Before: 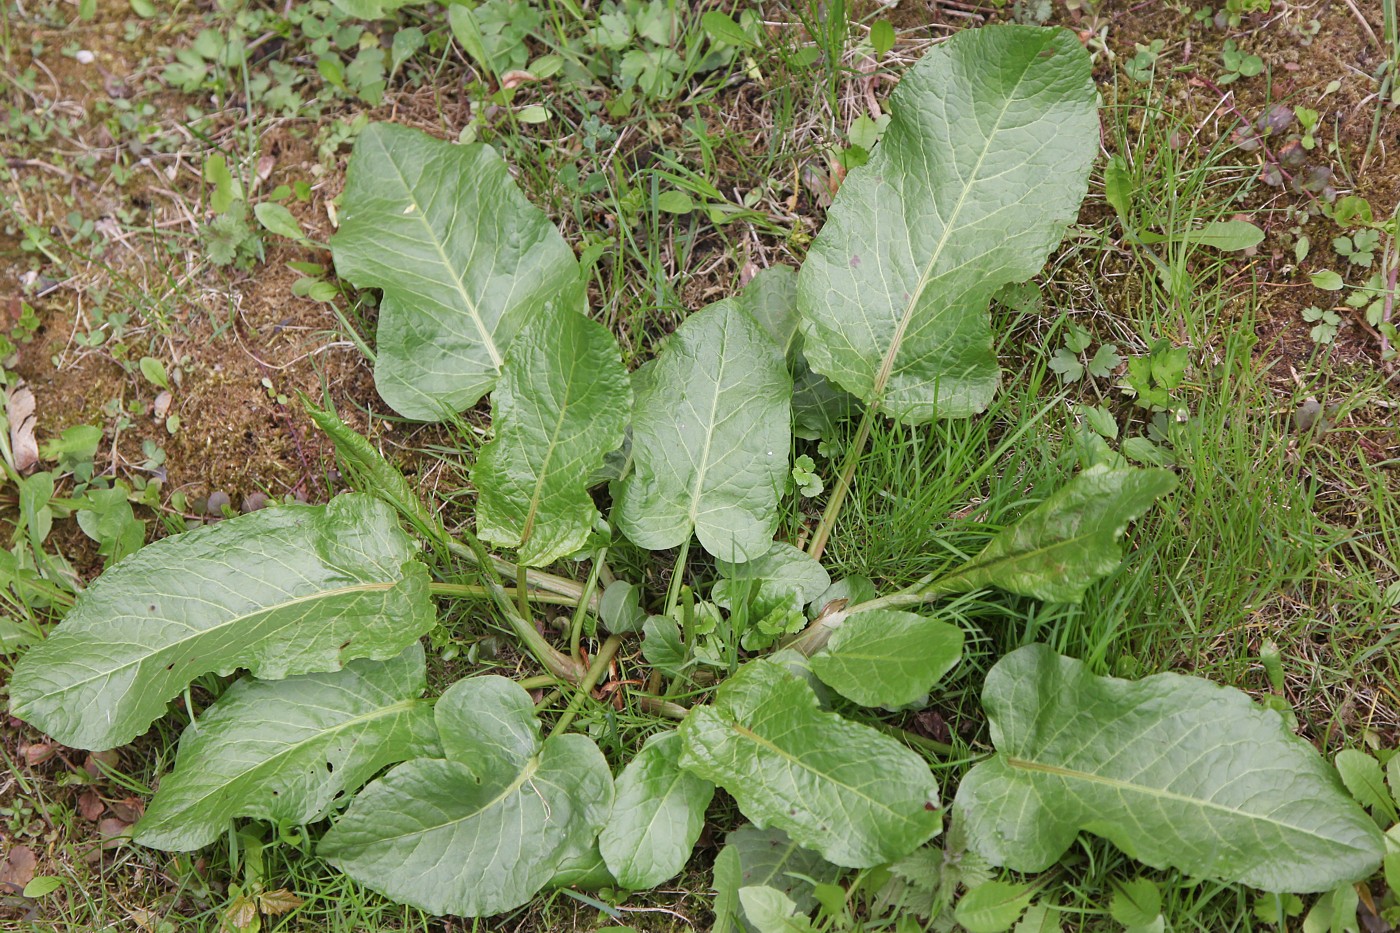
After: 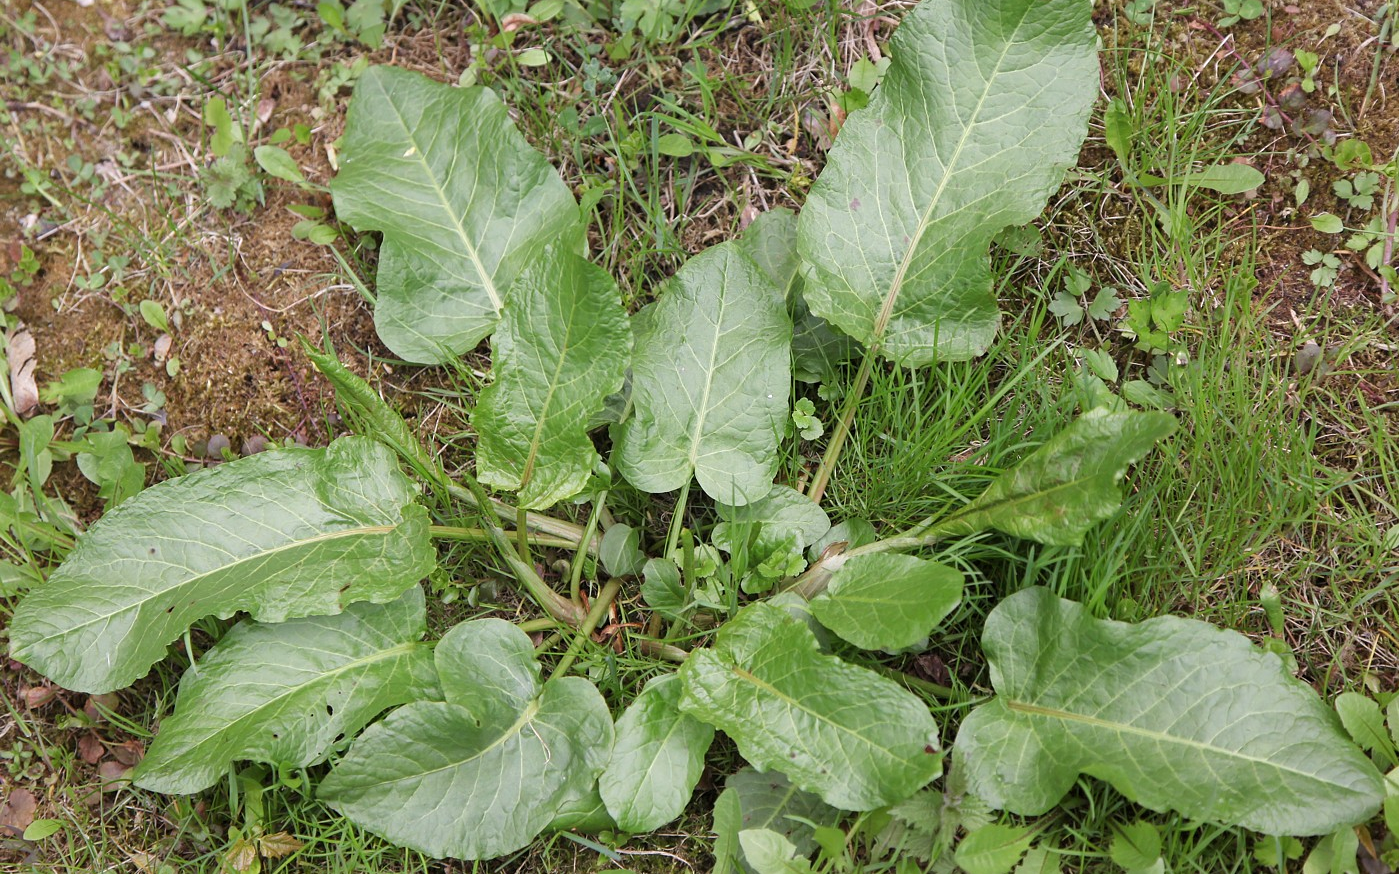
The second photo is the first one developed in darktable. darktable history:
levels: levels [0.016, 0.492, 0.969]
crop and rotate: top 6.25%
